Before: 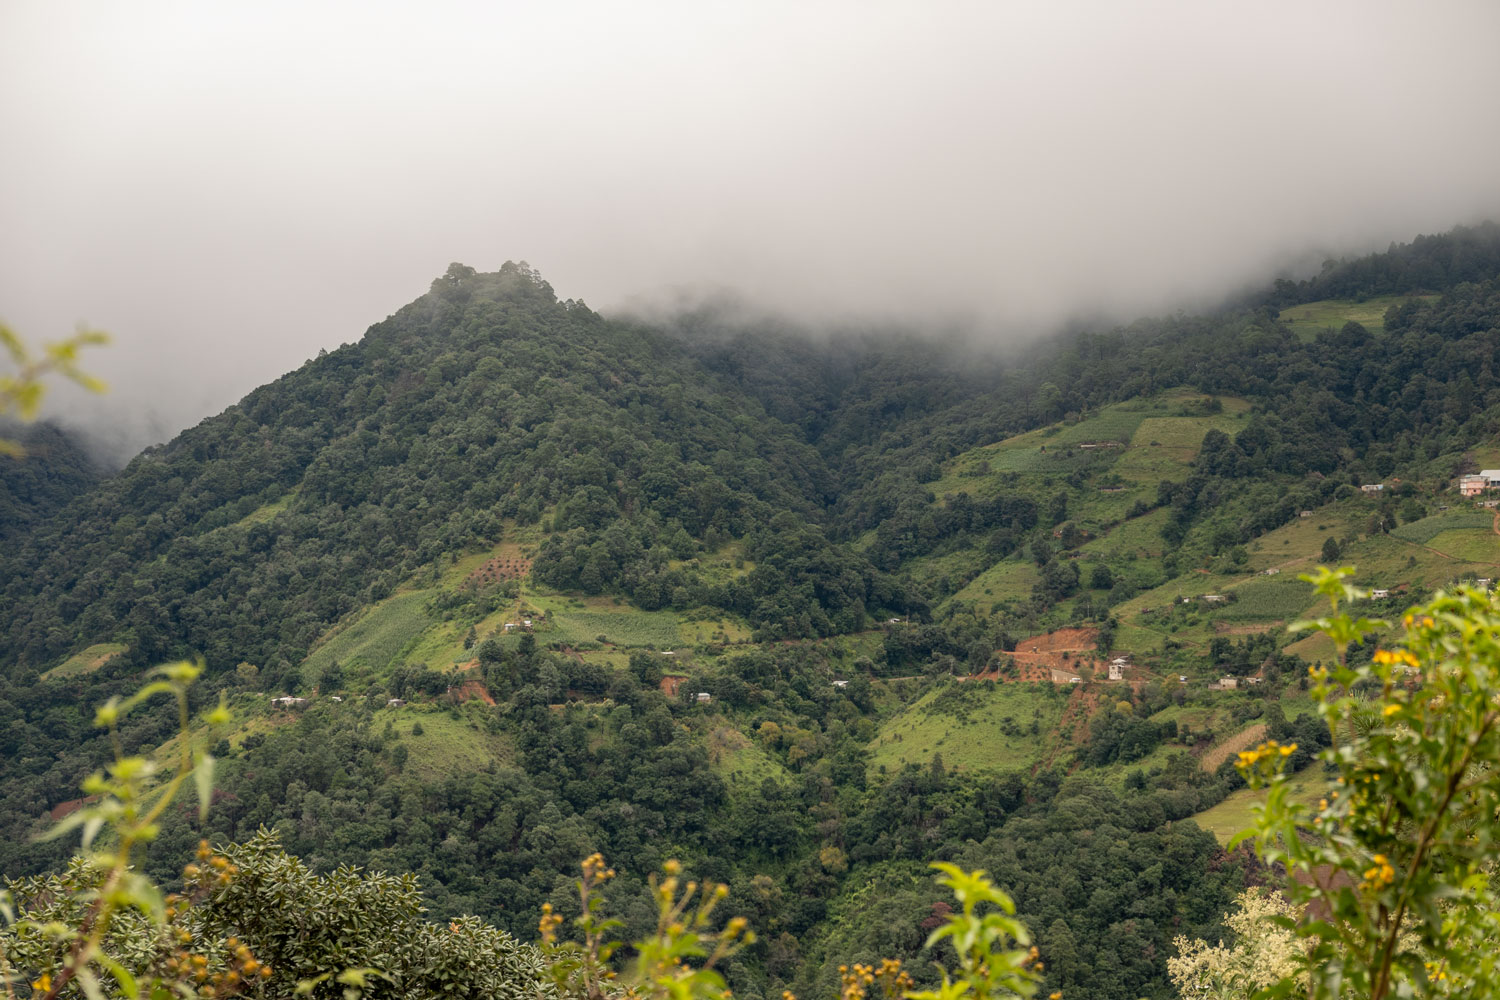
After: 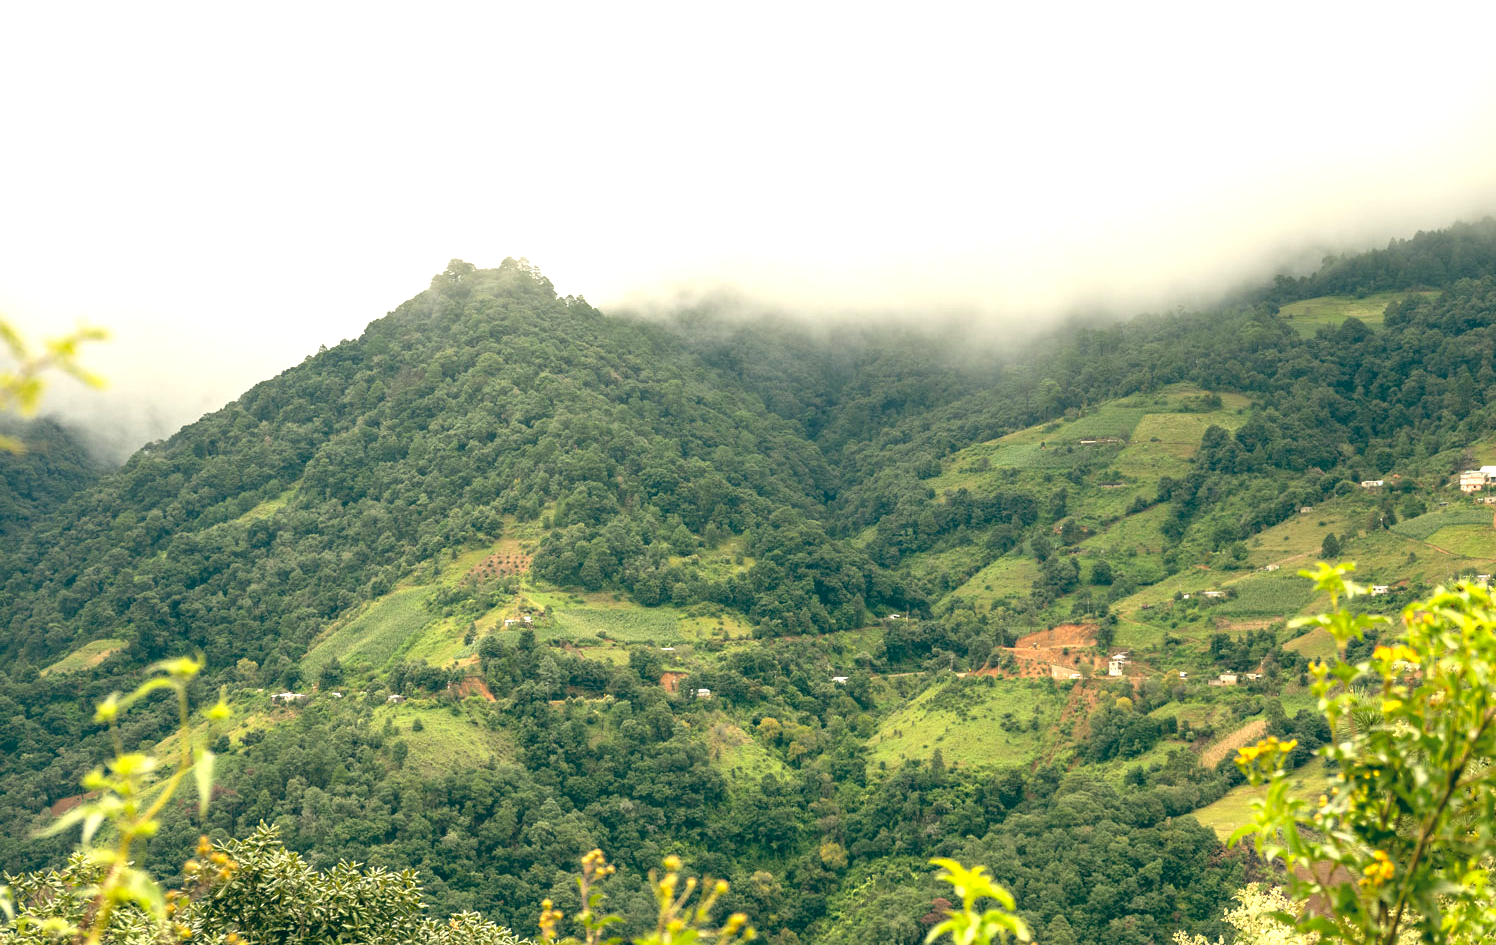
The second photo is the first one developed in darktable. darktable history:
crop: top 0.448%, right 0.264%, bottom 5.045%
exposure: black level correction 0, exposure 1.388 EV, compensate exposure bias true, compensate highlight preservation false
sharpen: radius 5.325, amount 0.312, threshold 26.433
color balance: lift [1.005, 0.99, 1.007, 1.01], gamma [1, 1.034, 1.032, 0.966], gain [0.873, 1.055, 1.067, 0.933]
